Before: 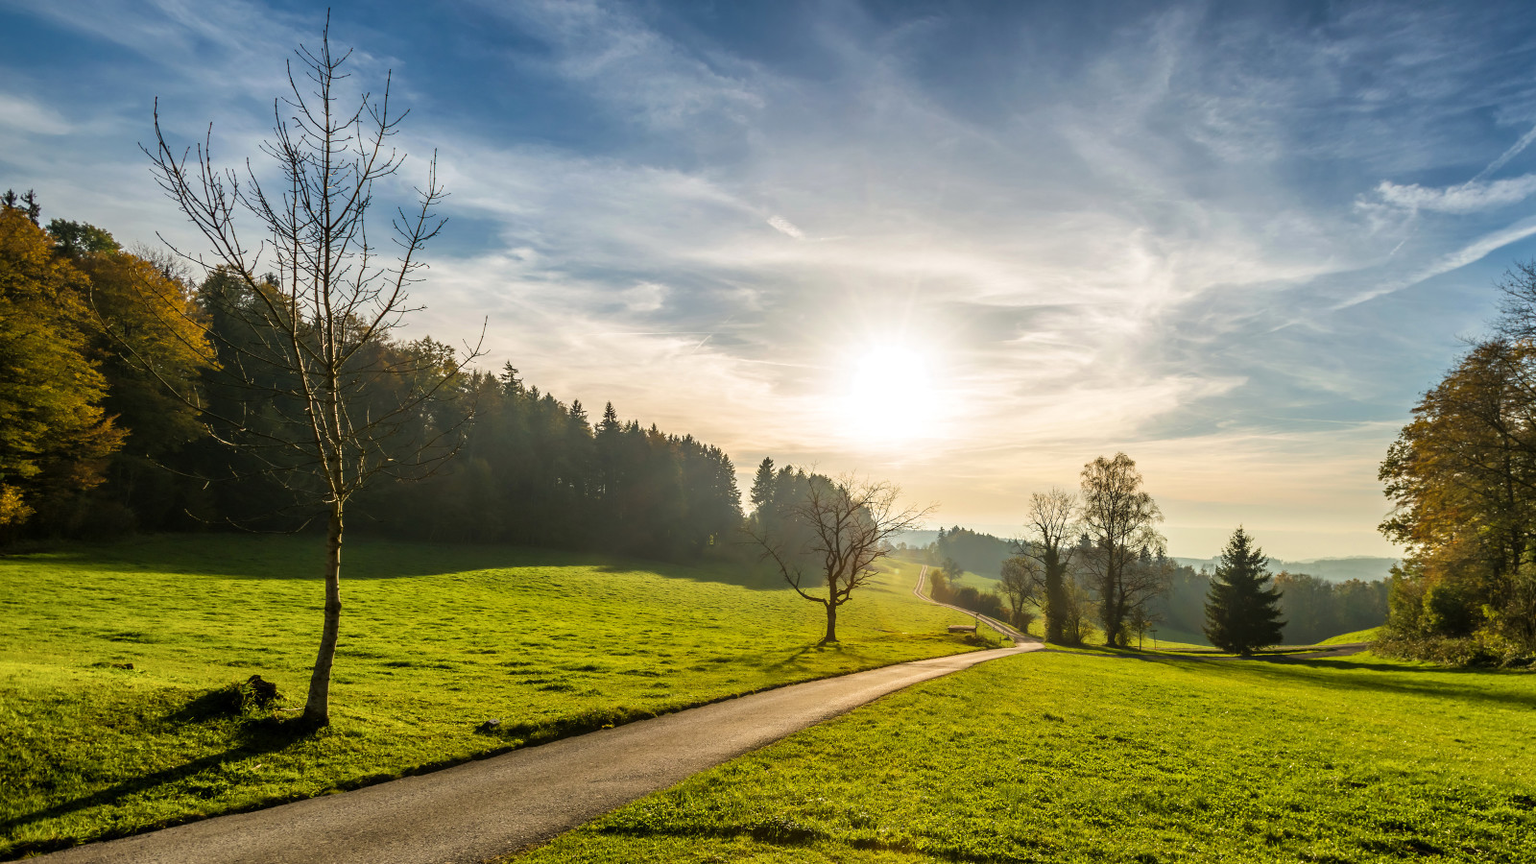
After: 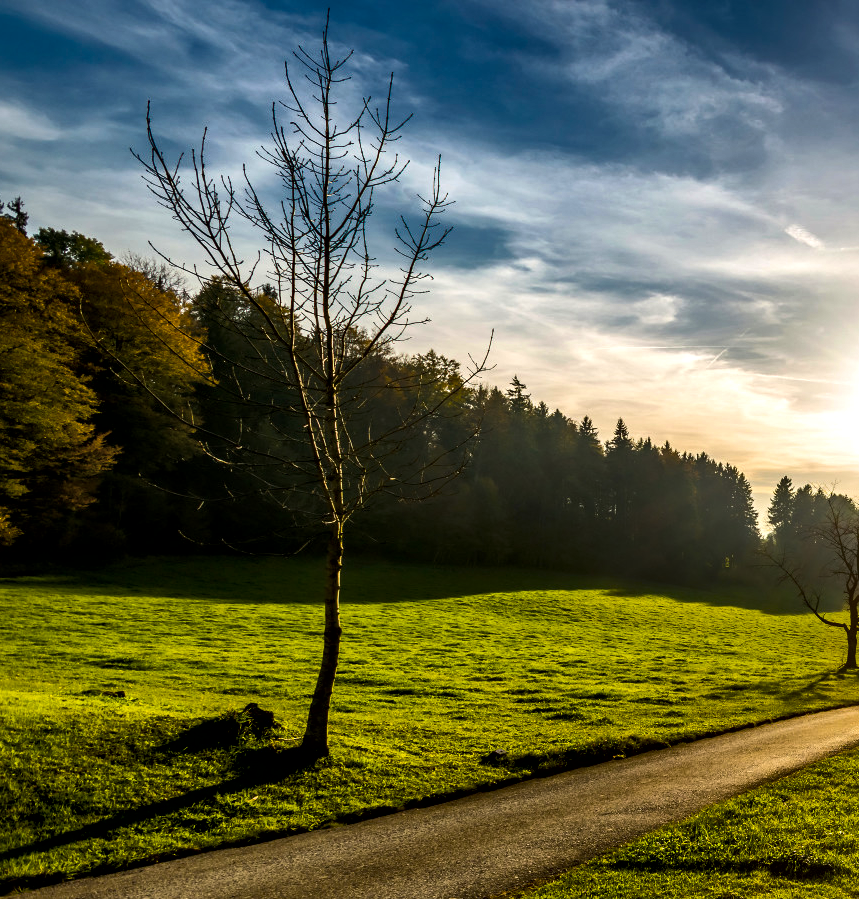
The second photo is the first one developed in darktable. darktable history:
color balance rgb: power › hue 212.94°, linear chroma grading › global chroma 8.224%, perceptual saturation grading › global saturation 30.347%, perceptual brilliance grading › highlights 3.484%, perceptual brilliance grading › mid-tones -17.317%, perceptual brilliance grading › shadows -41.989%
crop: left 0.925%, right 45.335%, bottom 0.088%
local contrast: mode bilateral grid, contrast 50, coarseness 50, detail 150%, midtone range 0.2
